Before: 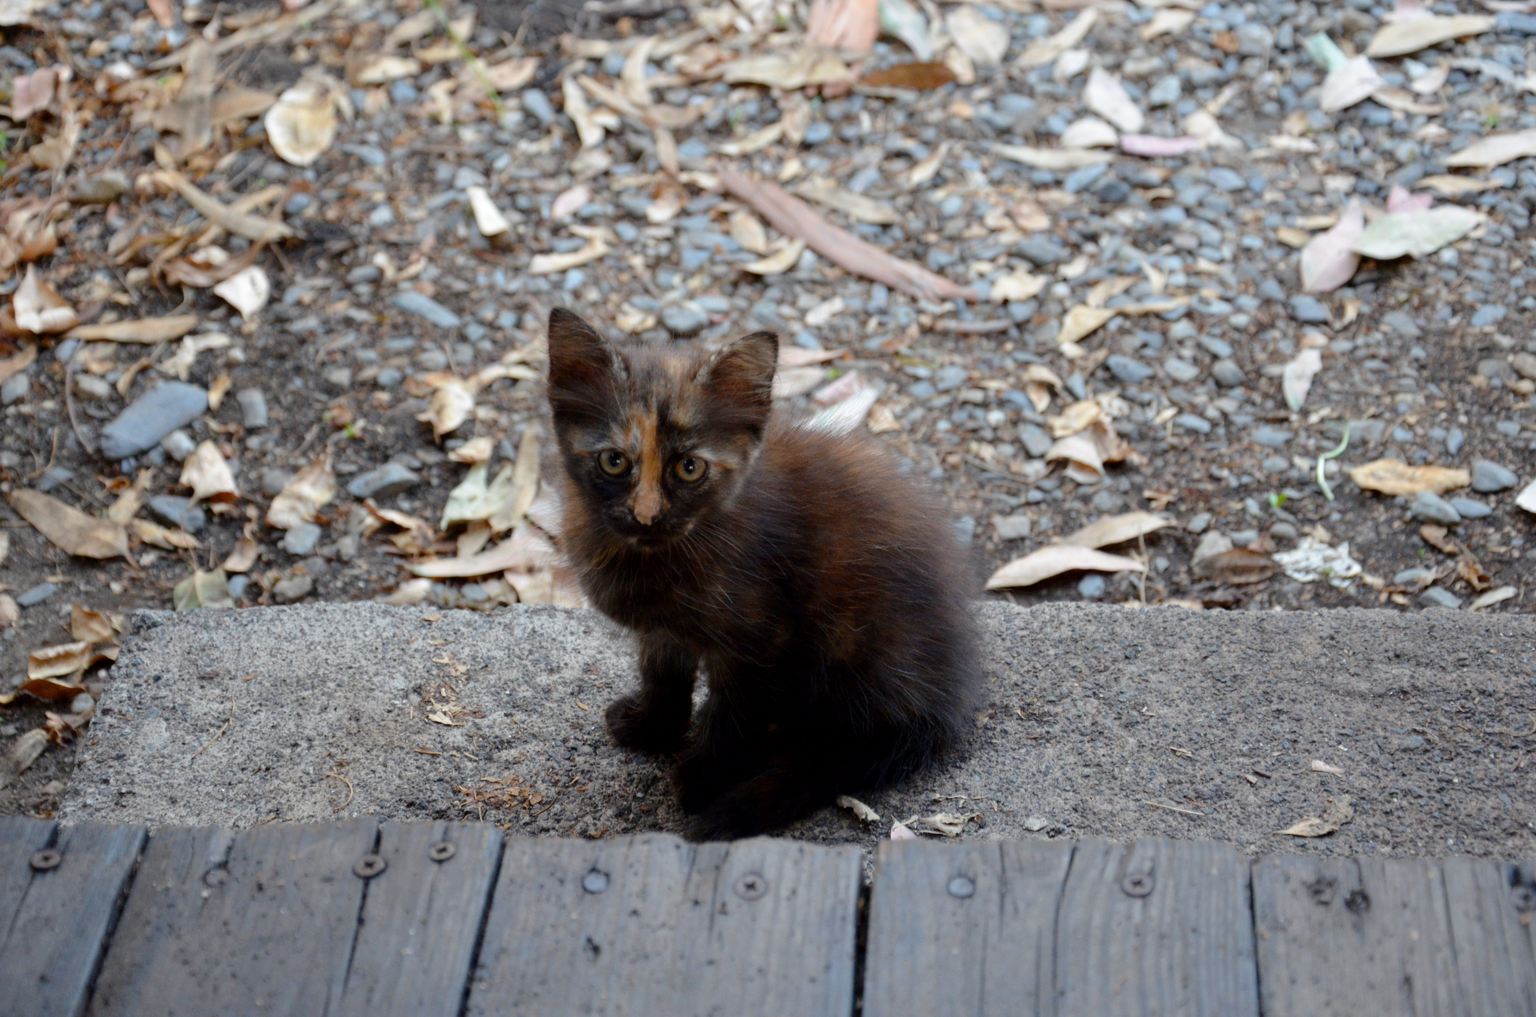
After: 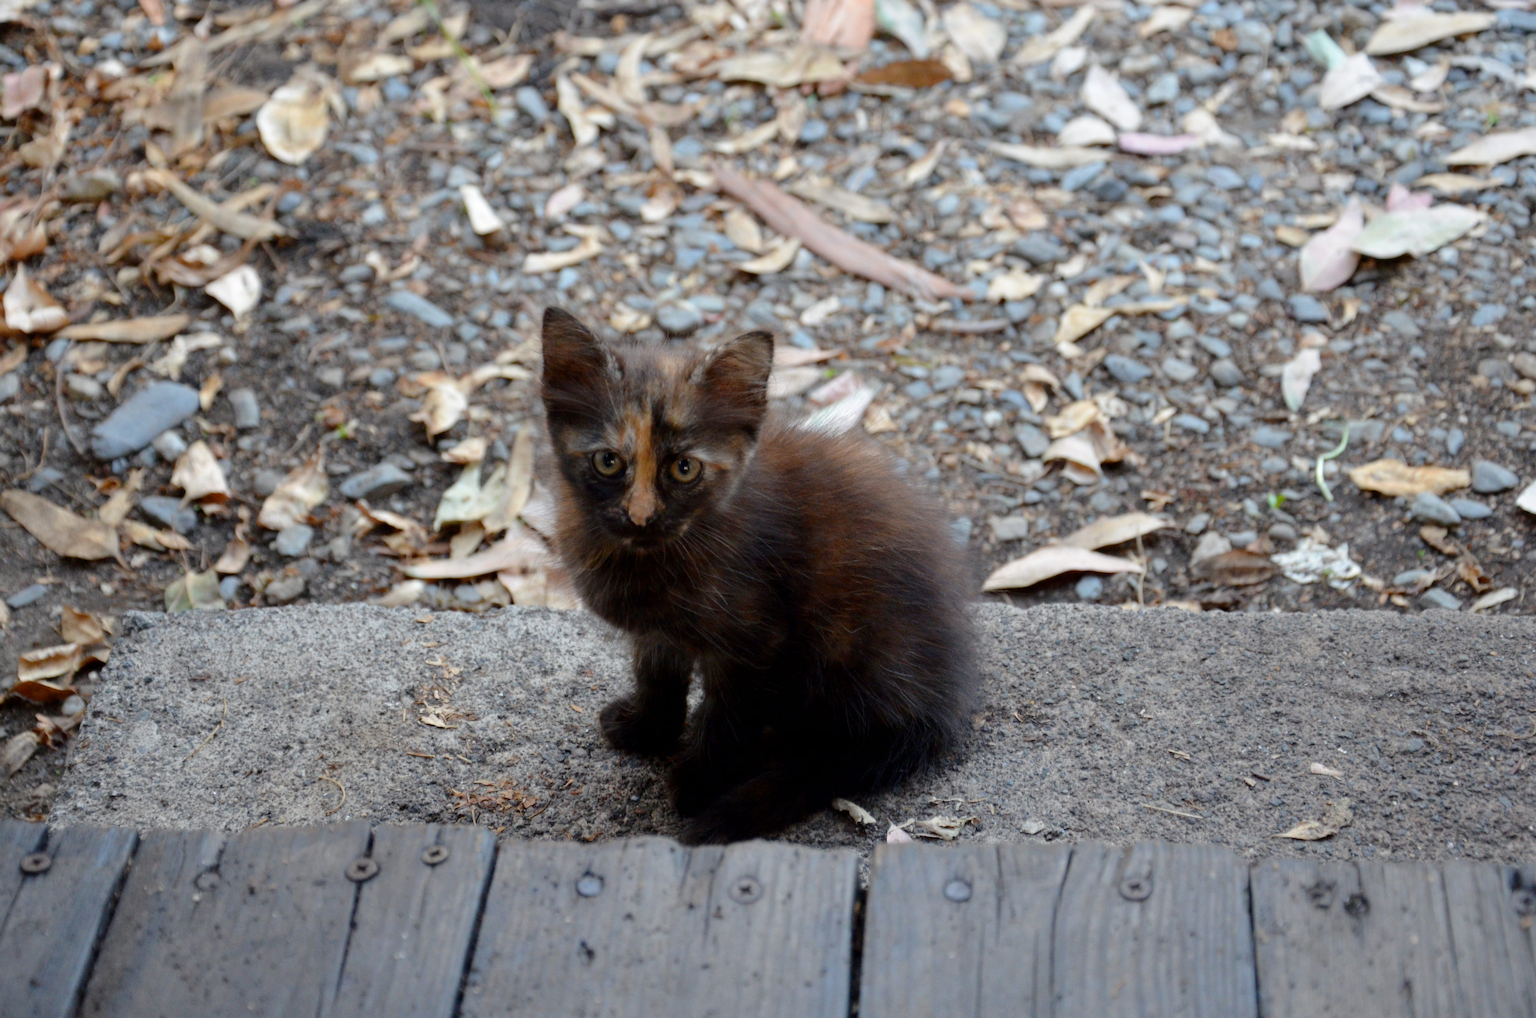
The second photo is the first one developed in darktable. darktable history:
crop and rotate: left 0.678%, top 0.33%, bottom 0.243%
